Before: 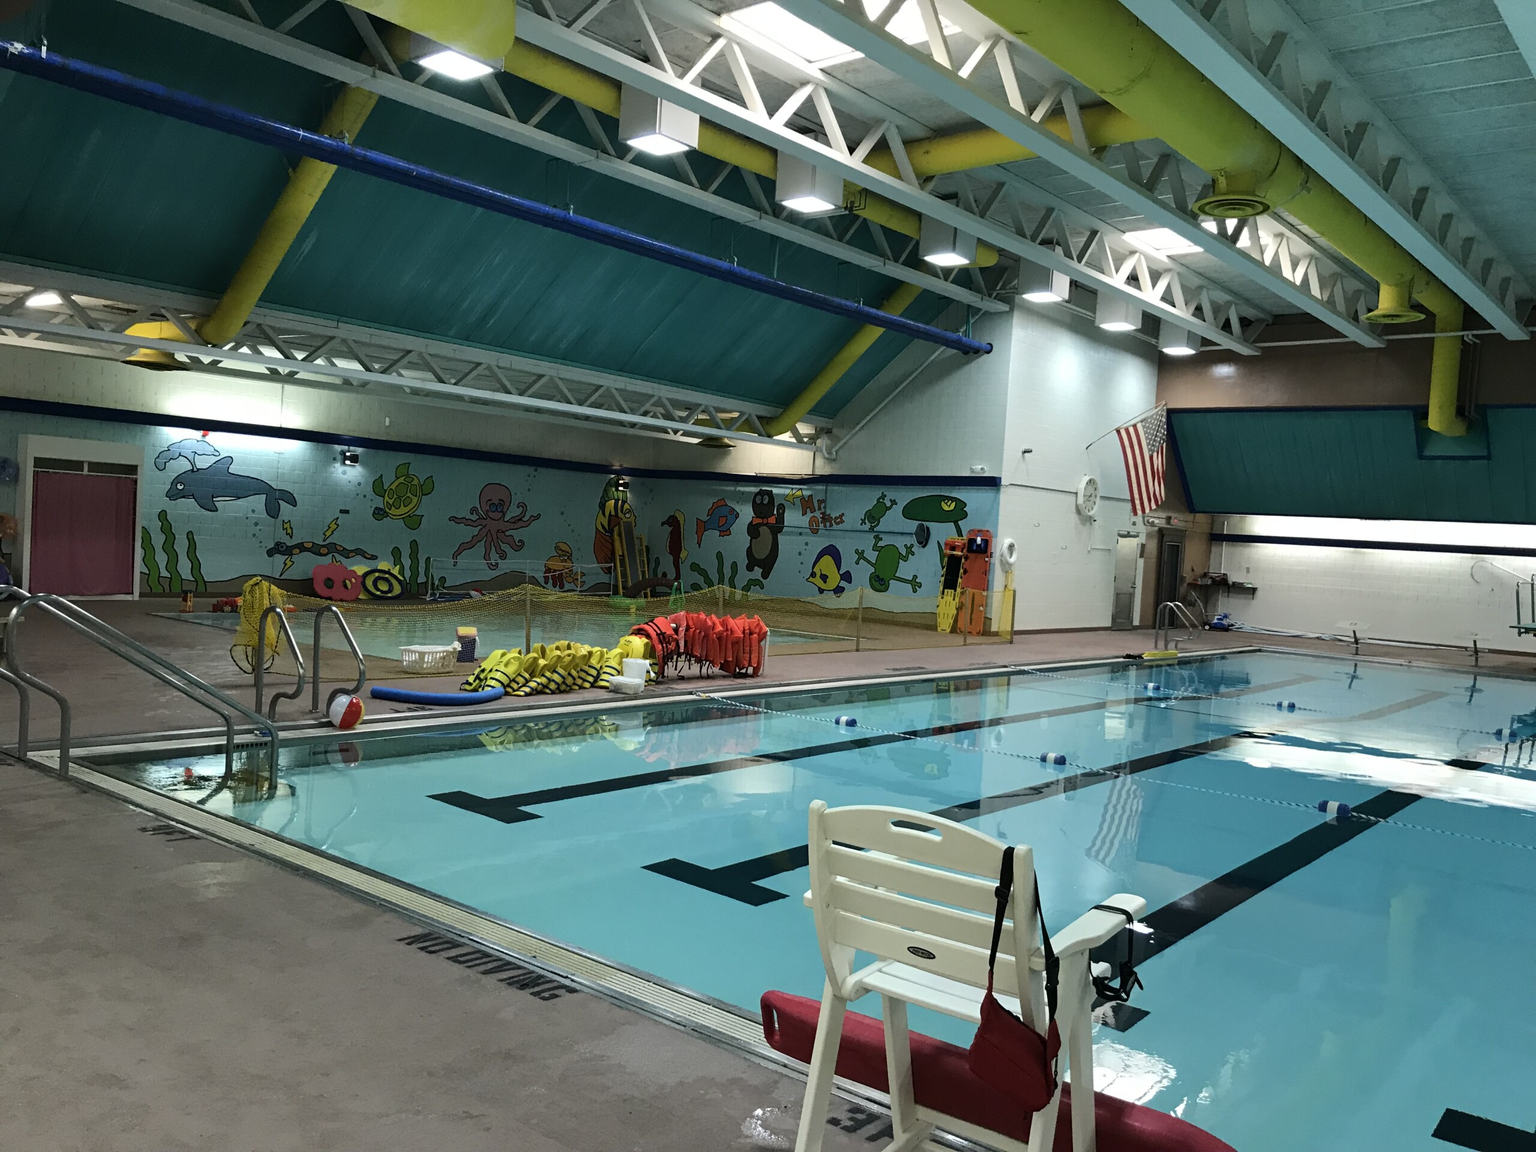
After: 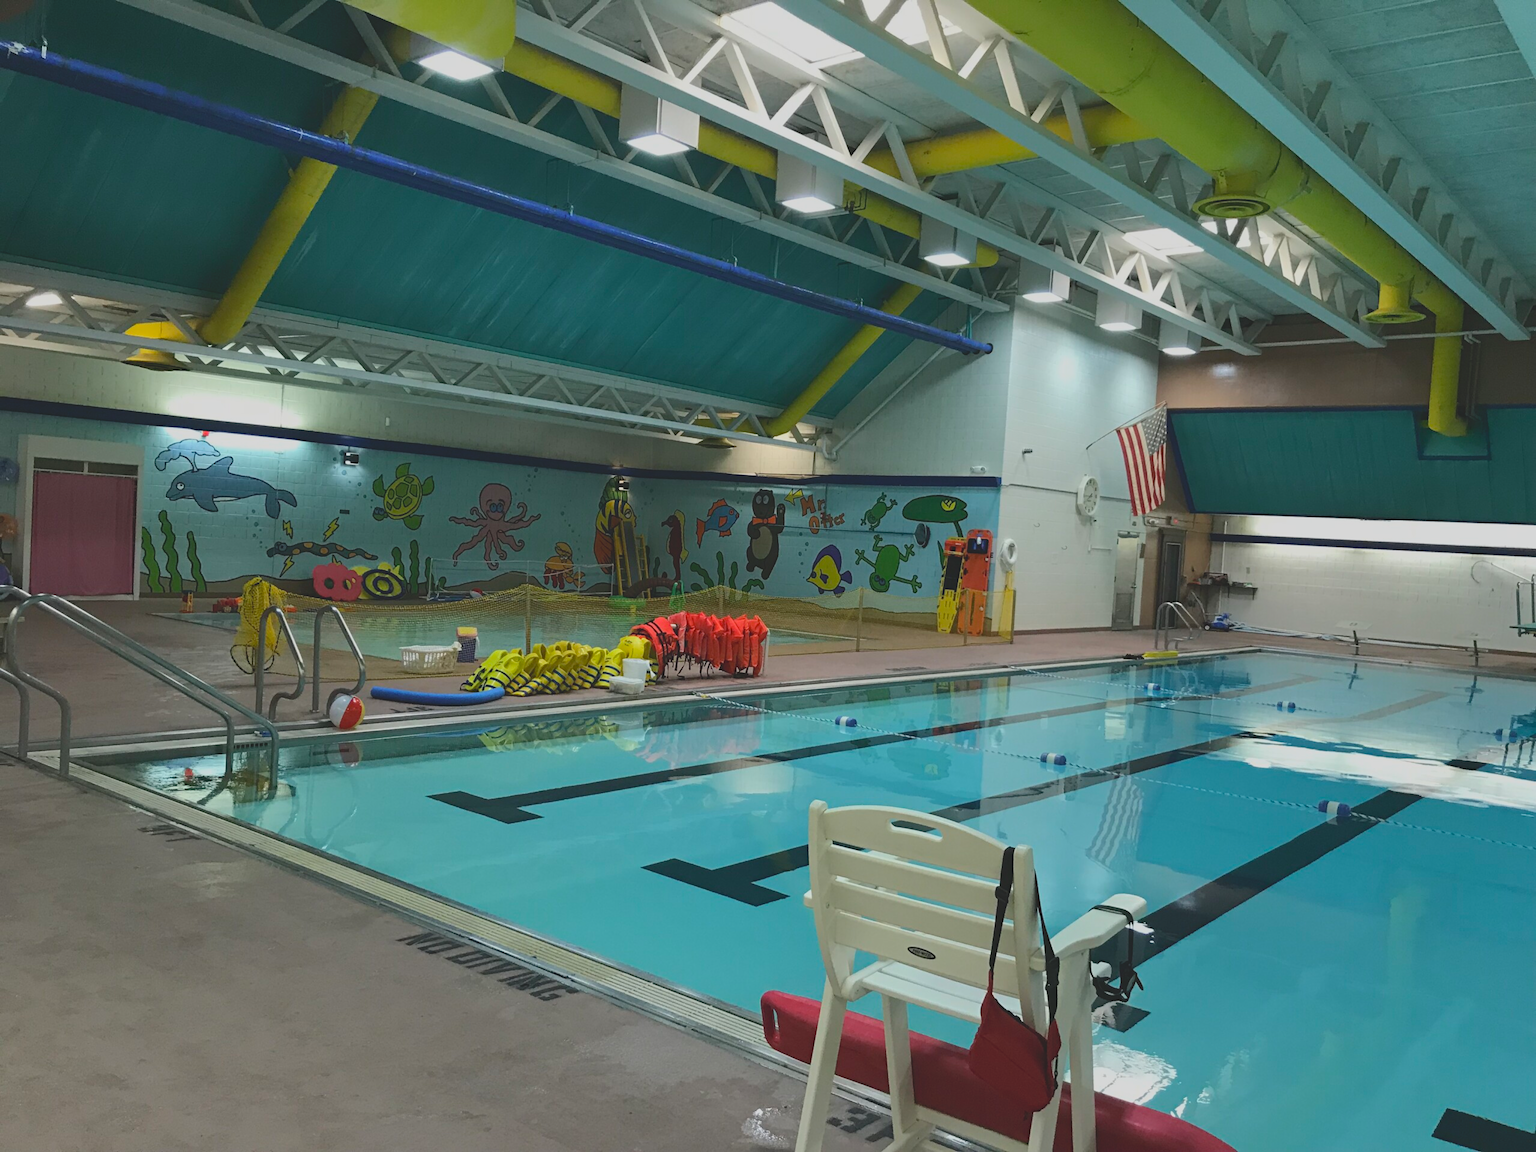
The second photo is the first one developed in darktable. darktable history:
contrast brightness saturation: contrast -0.28
